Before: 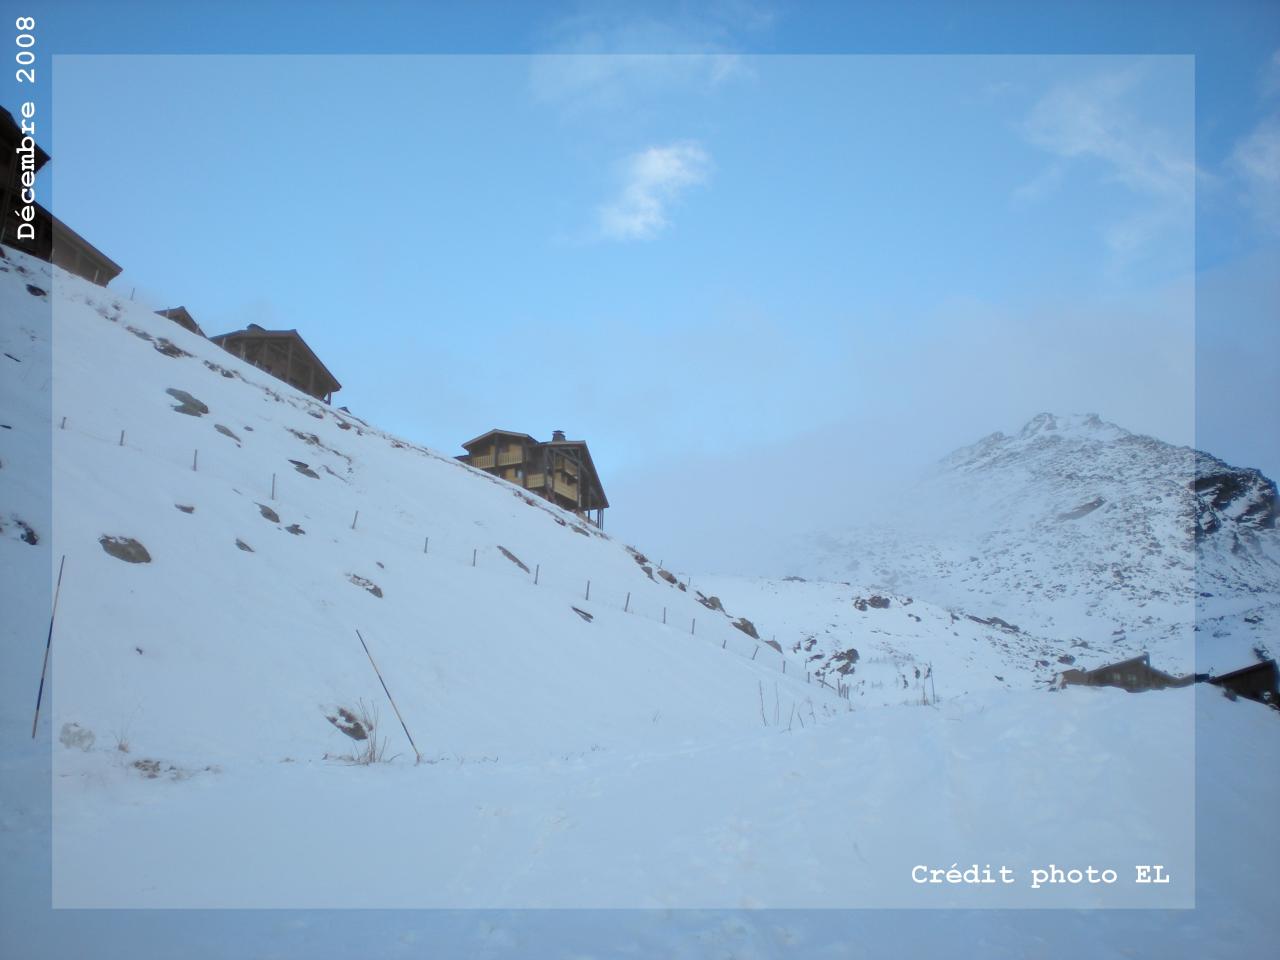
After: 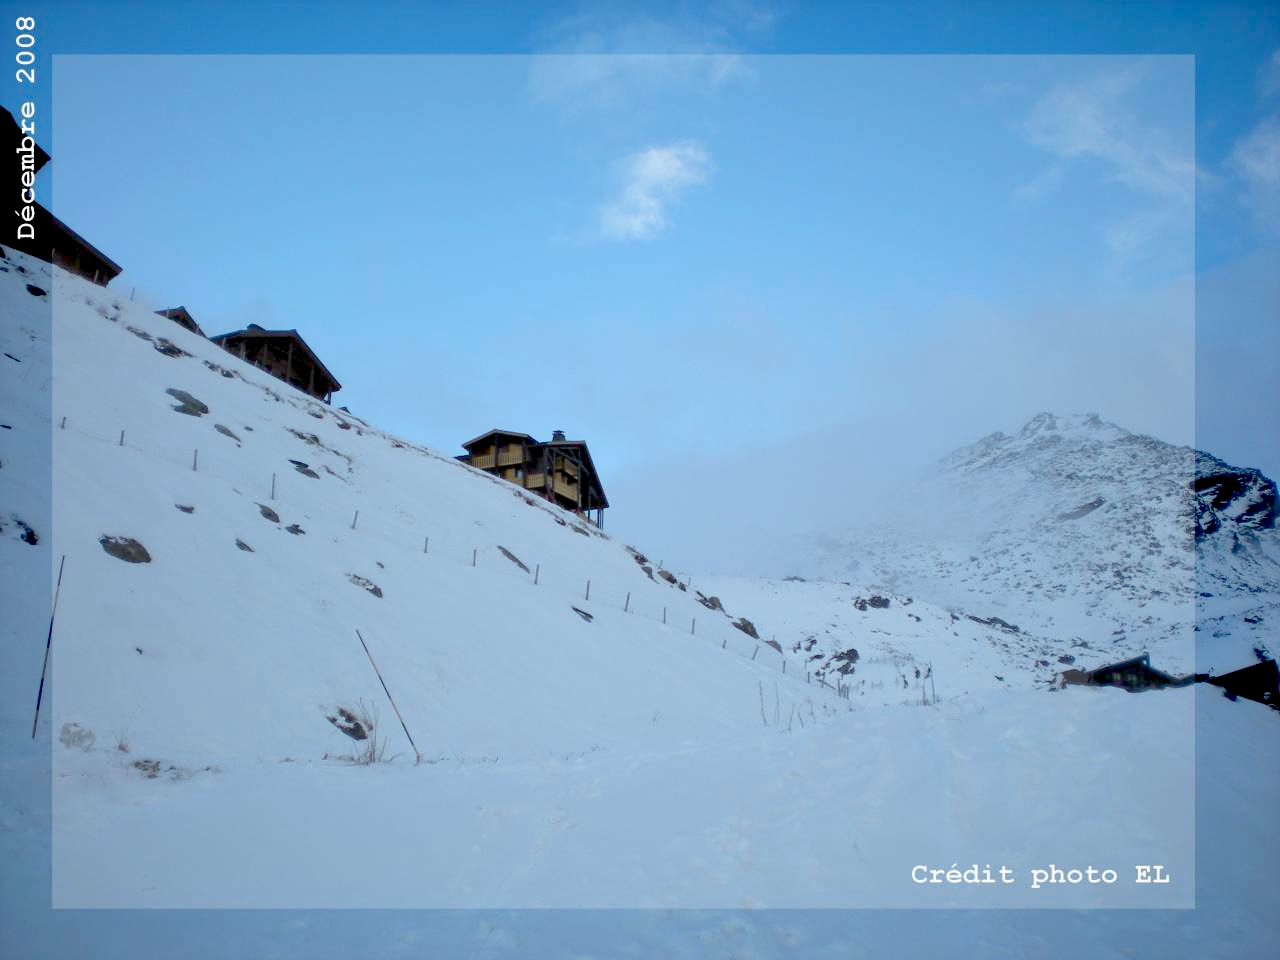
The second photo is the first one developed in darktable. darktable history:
exposure: black level correction 0.055, exposure -0.032 EV, compensate highlight preservation false
